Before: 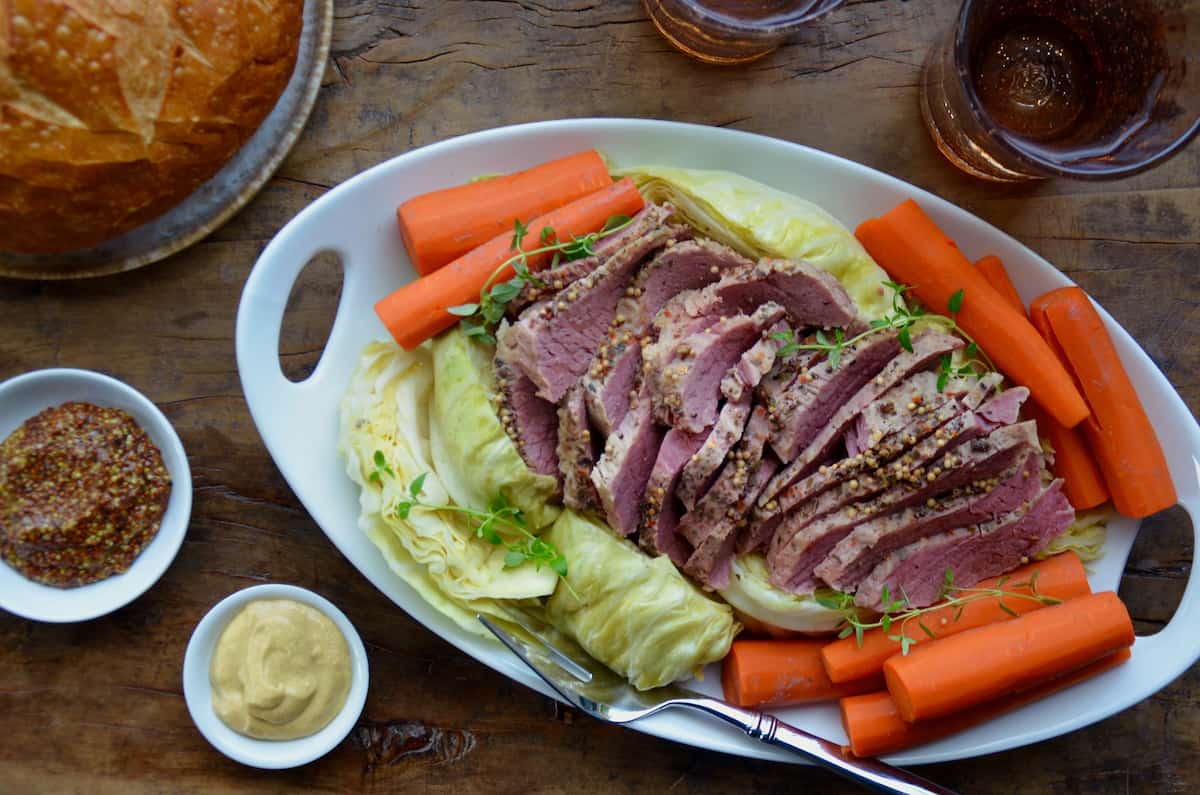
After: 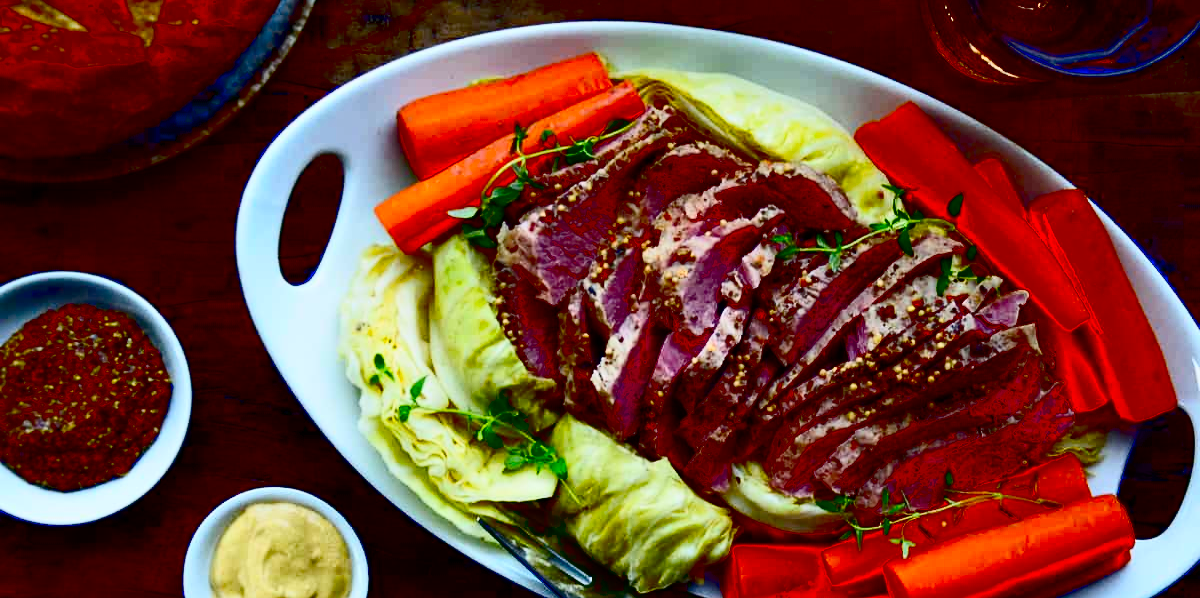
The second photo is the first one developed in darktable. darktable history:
crop and rotate: top 12.282%, bottom 12.382%
exposure: black level correction 0.099, exposure -0.084 EV, compensate exposure bias true, compensate highlight preservation false
contrast brightness saturation: contrast 0.403, brightness 0.04, saturation 0.257
